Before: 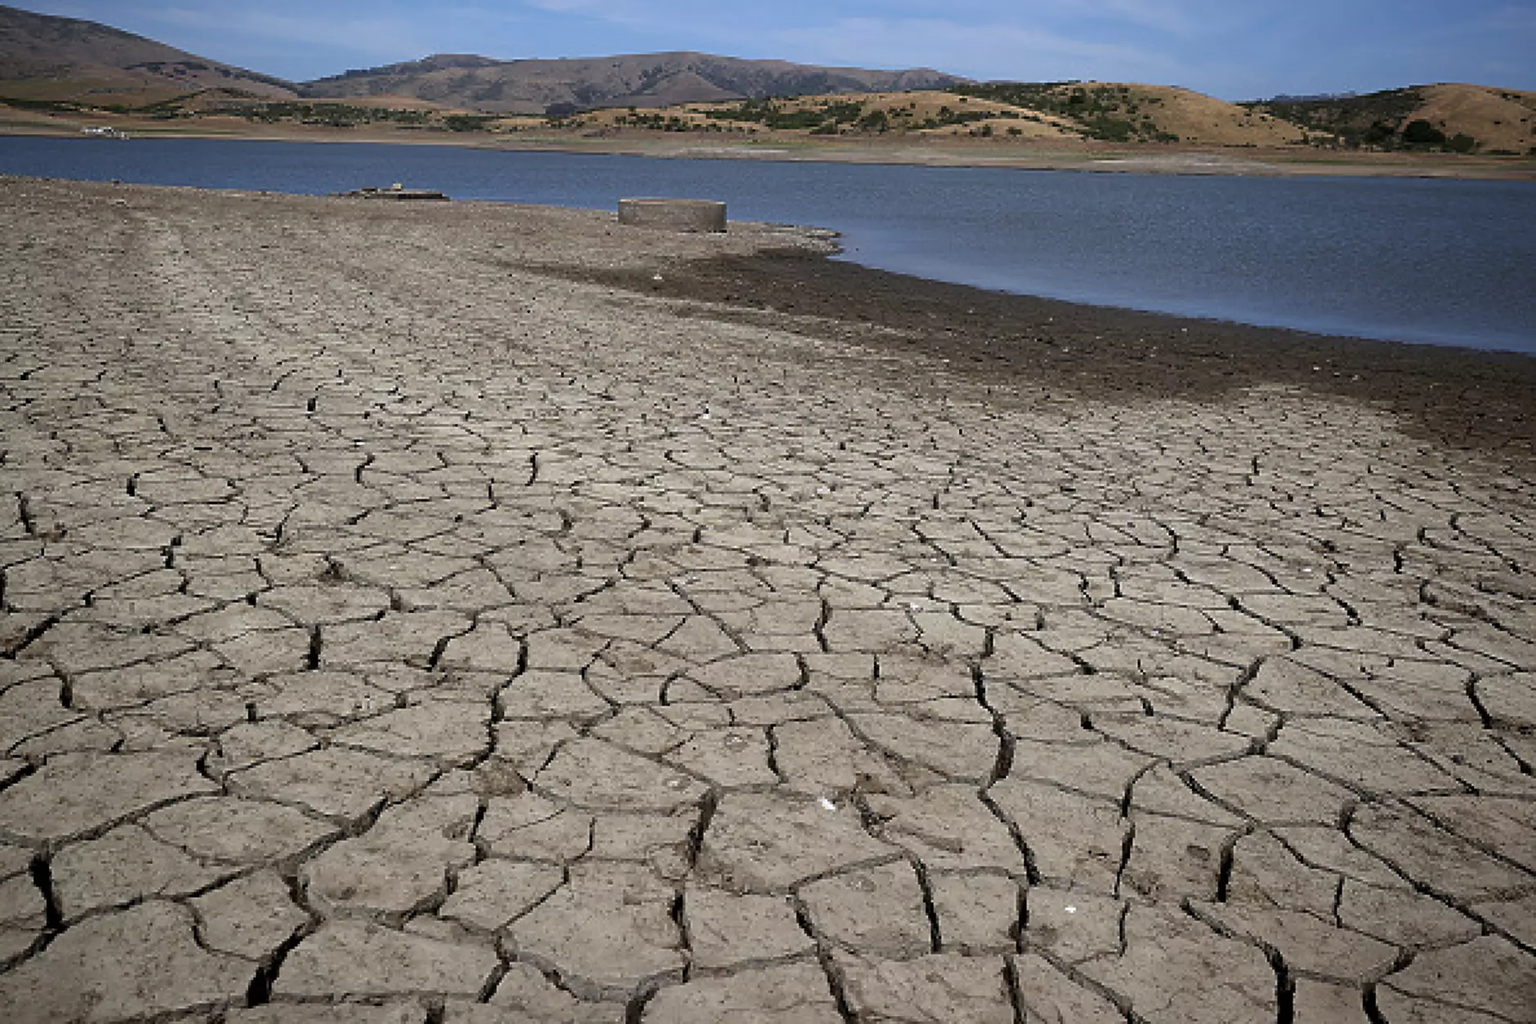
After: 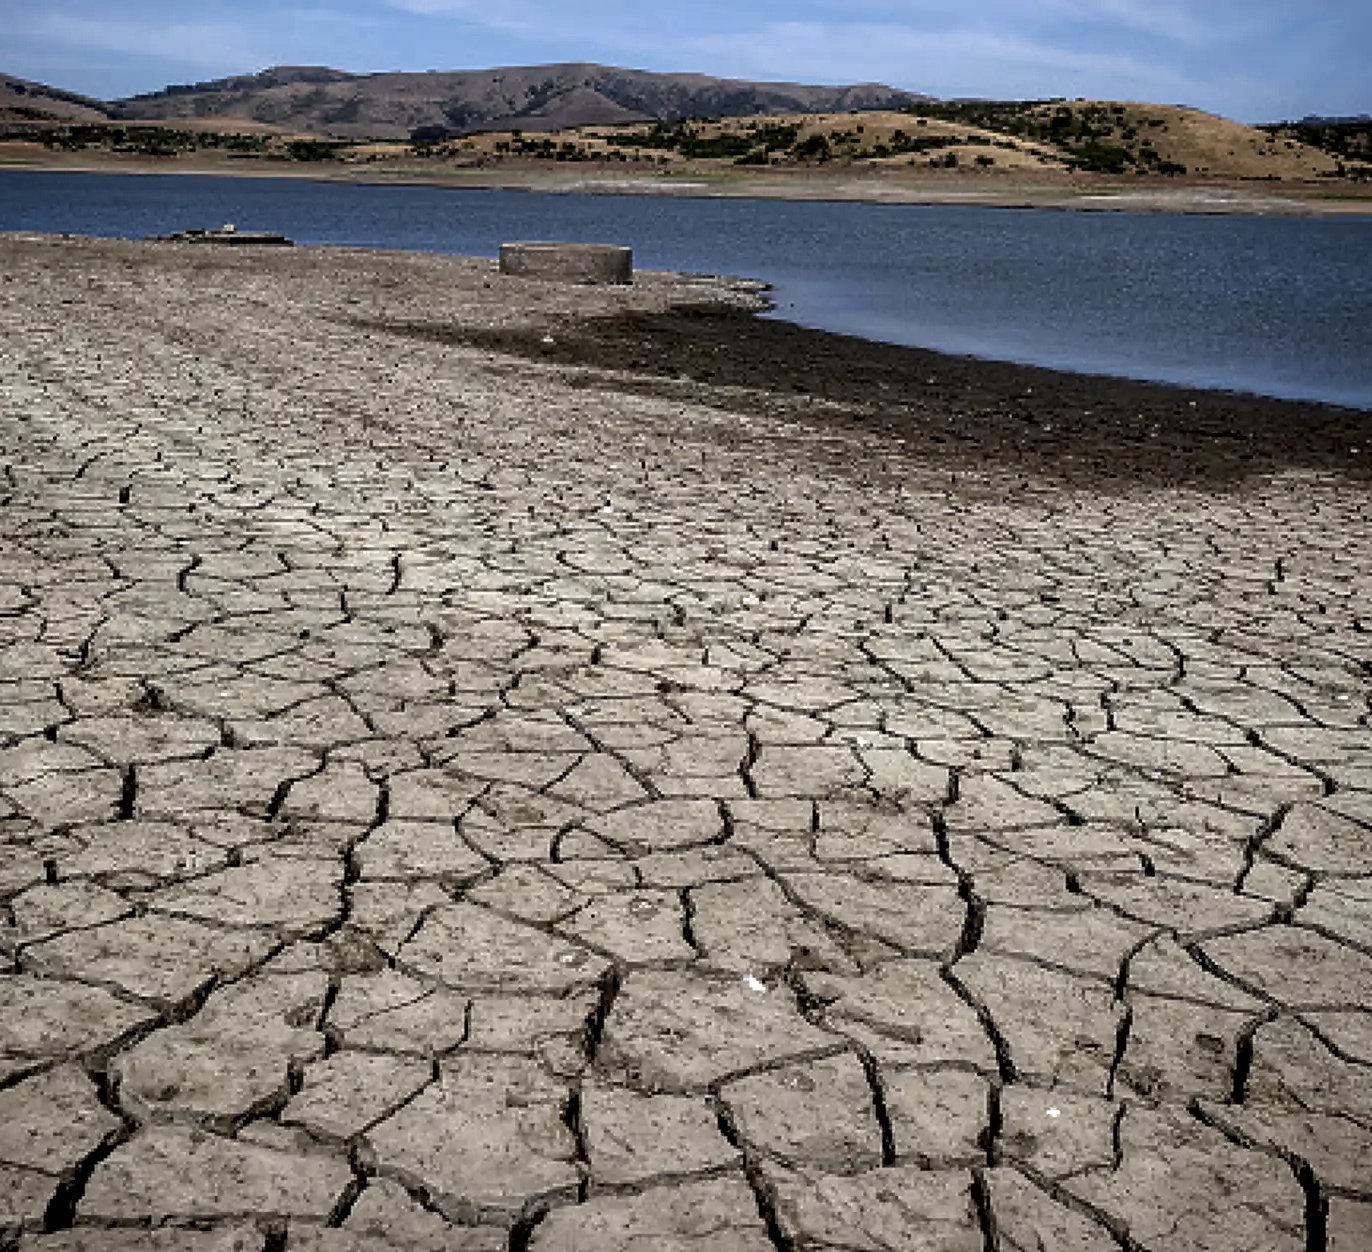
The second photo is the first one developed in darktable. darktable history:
crop: left 13.692%, right 13.31%
local contrast: highlights 21%, shadows 71%, detail 170%
